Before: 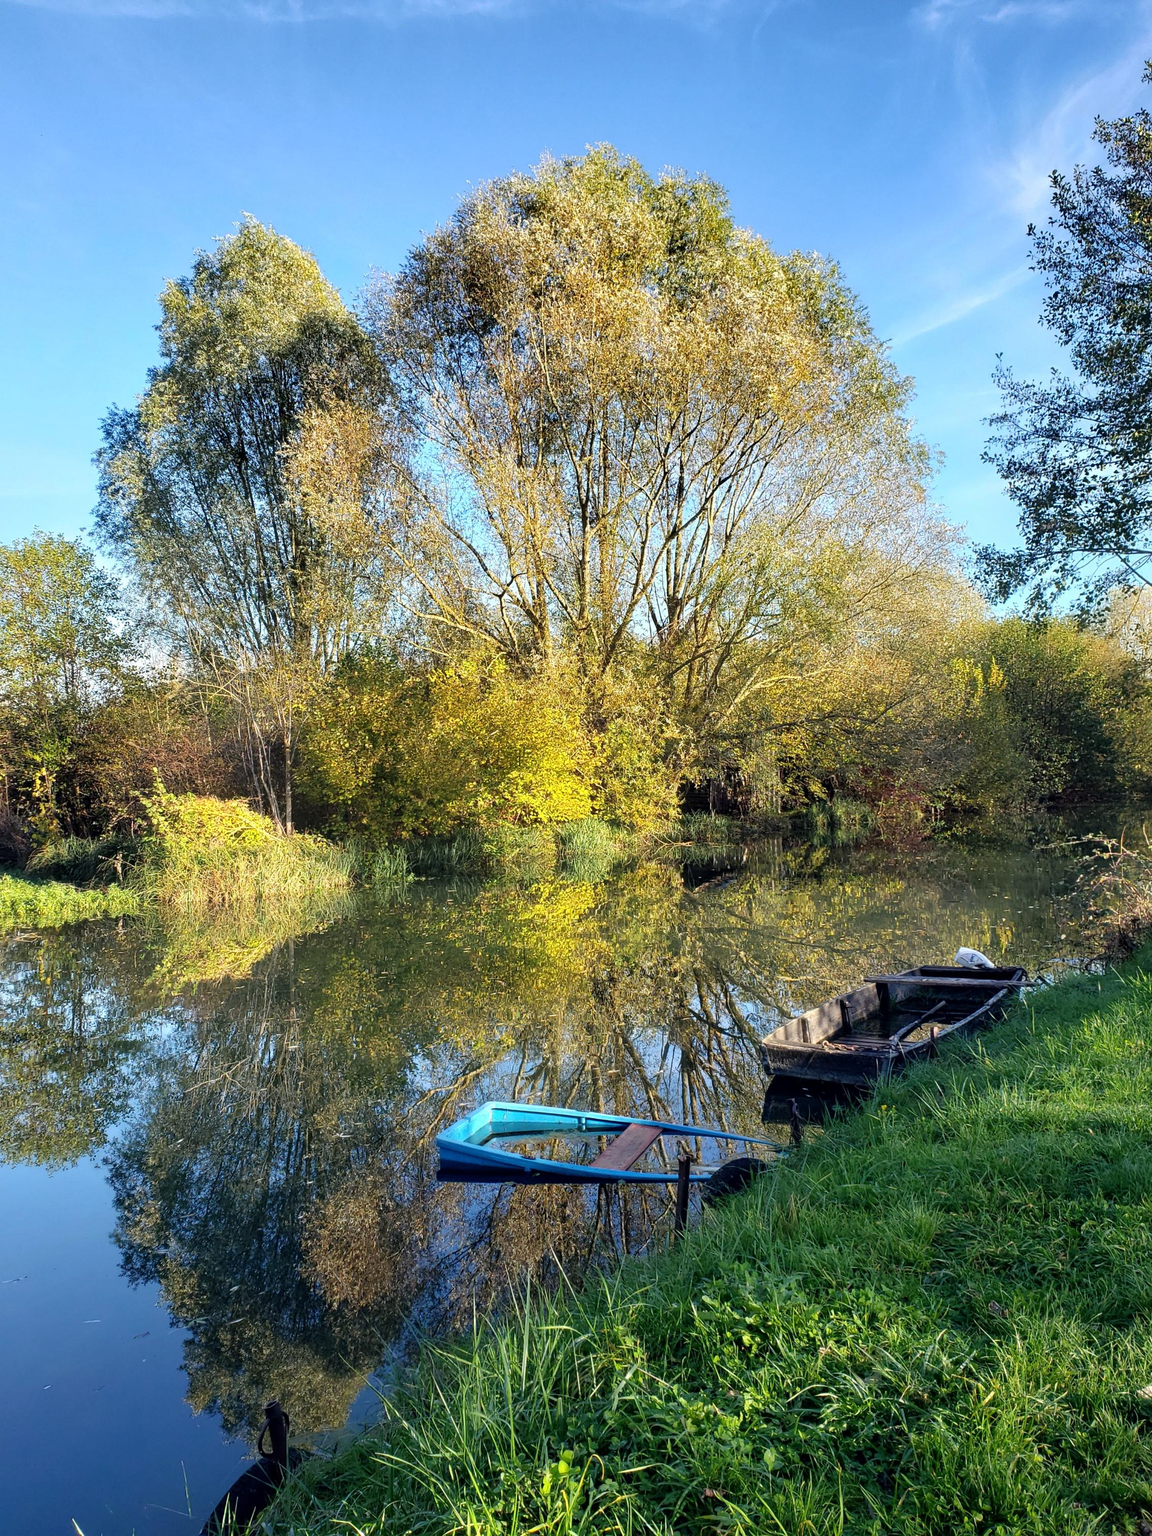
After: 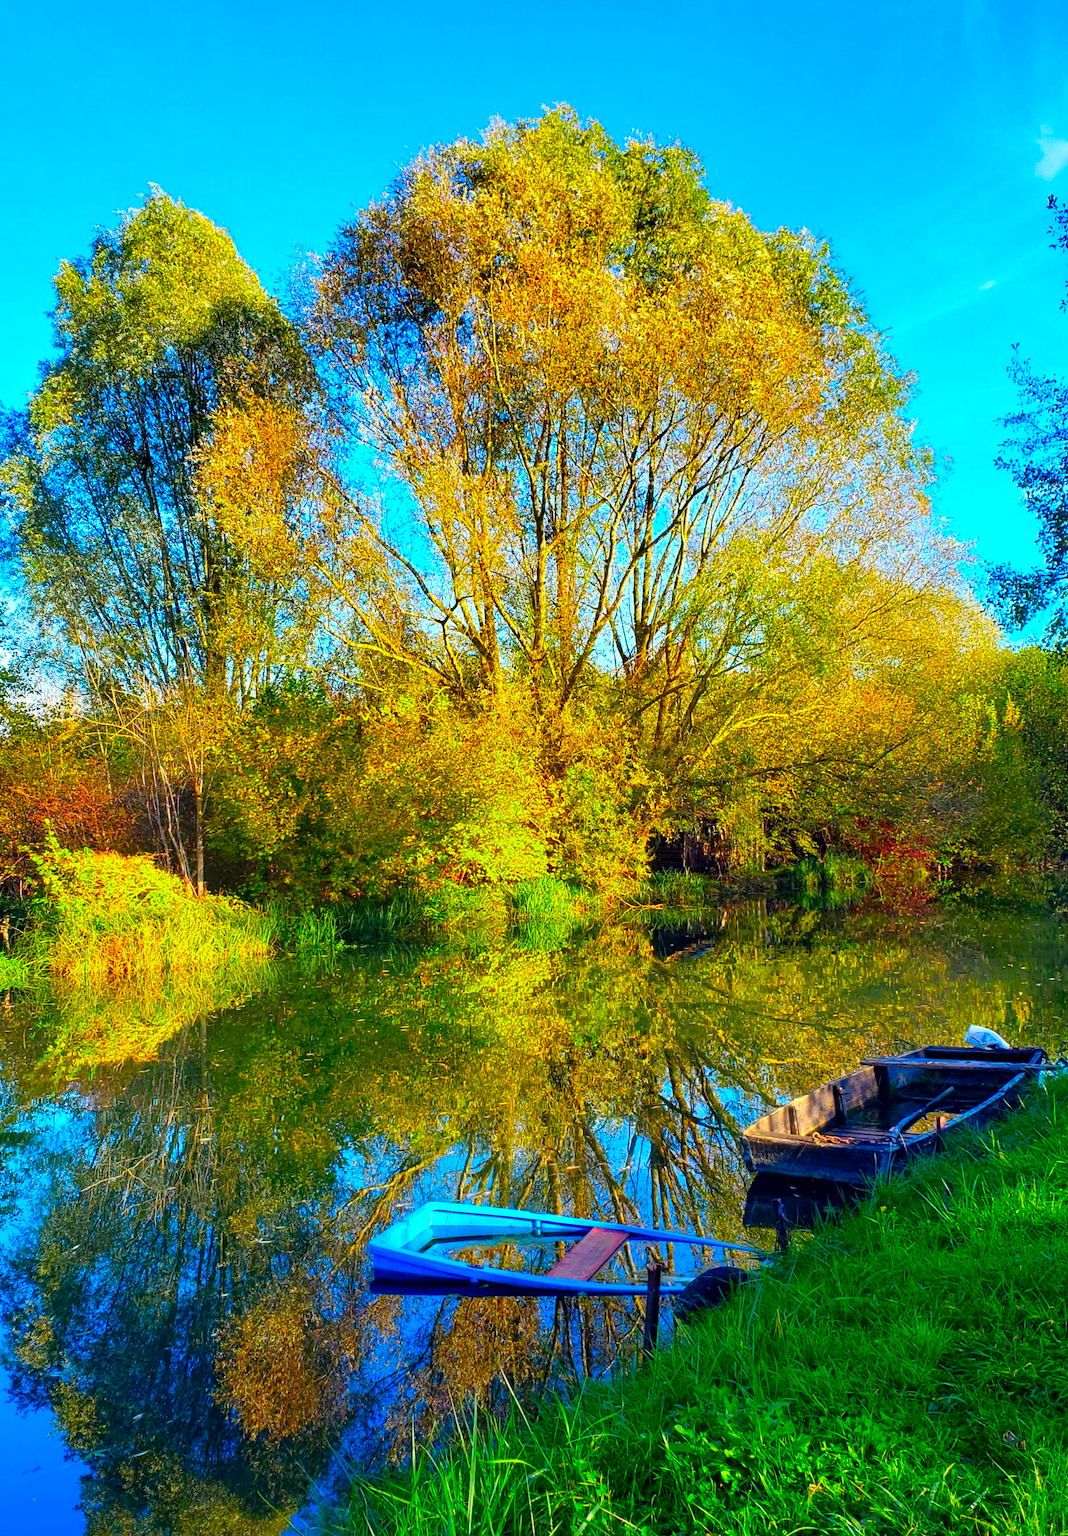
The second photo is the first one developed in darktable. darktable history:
color correction: highlights b* -0.008, saturation 2.98
crop: left 9.961%, top 3.522%, right 9.206%, bottom 9.304%
tone equalizer: on, module defaults
